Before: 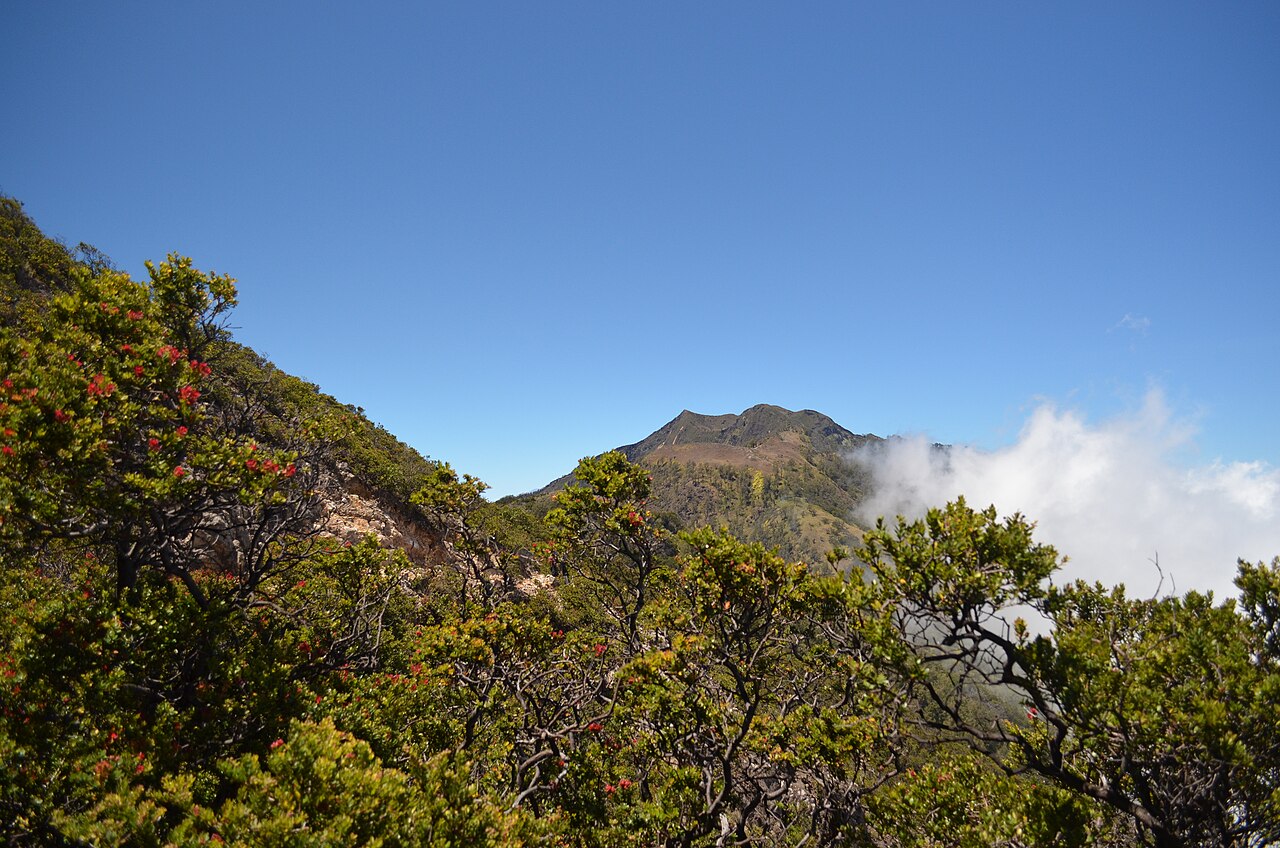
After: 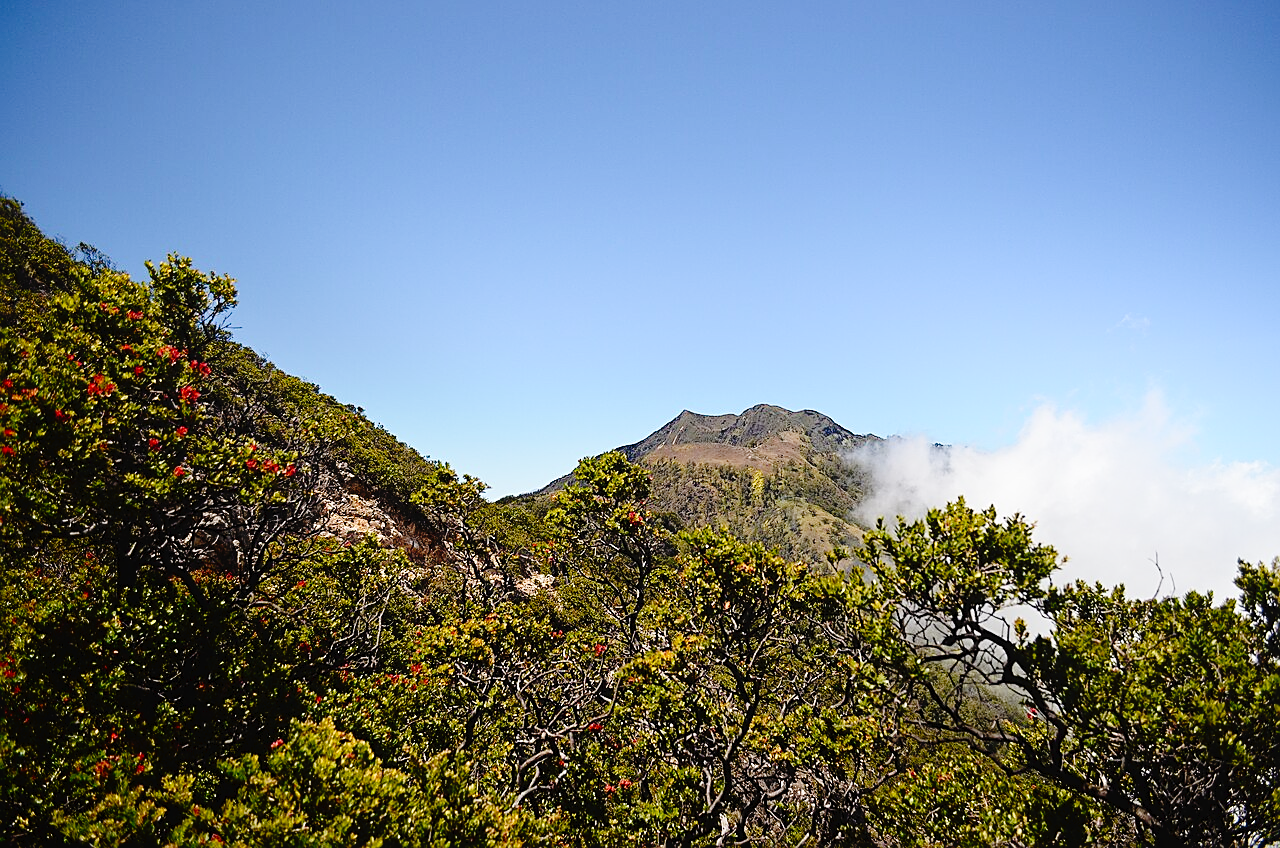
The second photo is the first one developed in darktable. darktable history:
levels: levels [0, 0.51, 1]
sharpen: on, module defaults
shadows and highlights: shadows -40.15, highlights 62.88, soften with gaussian
tone curve: curves: ch0 [(0, 0) (0.003, 0.03) (0.011, 0.03) (0.025, 0.033) (0.044, 0.035) (0.069, 0.04) (0.1, 0.046) (0.136, 0.052) (0.177, 0.08) (0.224, 0.121) (0.277, 0.225) (0.335, 0.343) (0.399, 0.456) (0.468, 0.555) (0.543, 0.647) (0.623, 0.732) (0.709, 0.808) (0.801, 0.886) (0.898, 0.947) (1, 1)], preserve colors none
